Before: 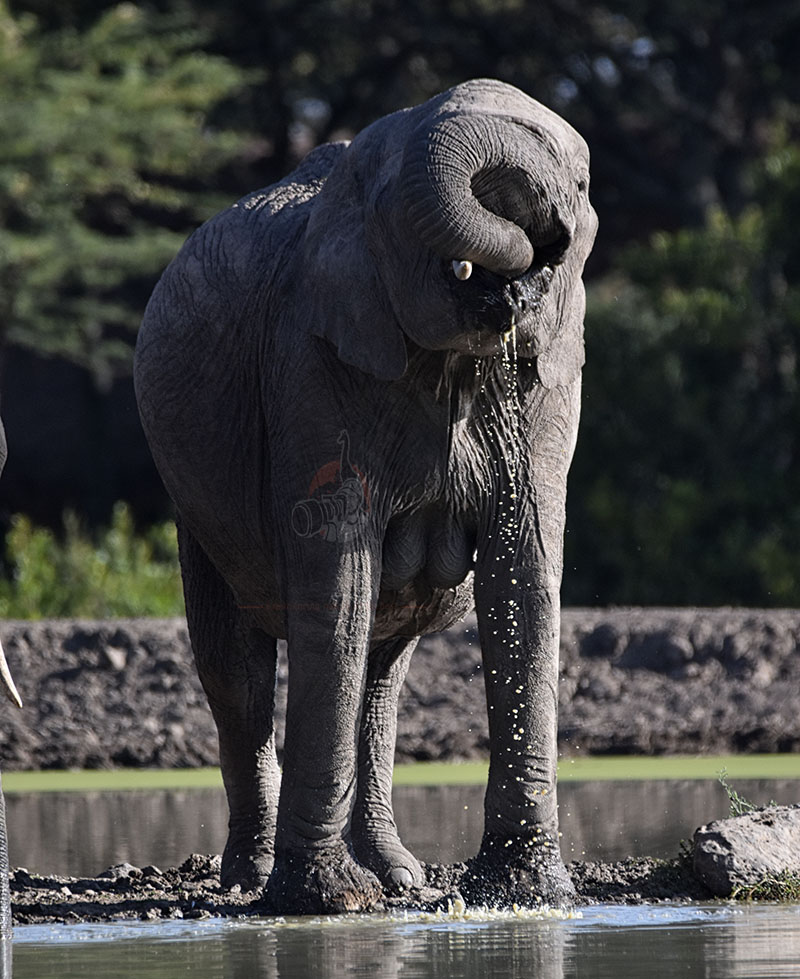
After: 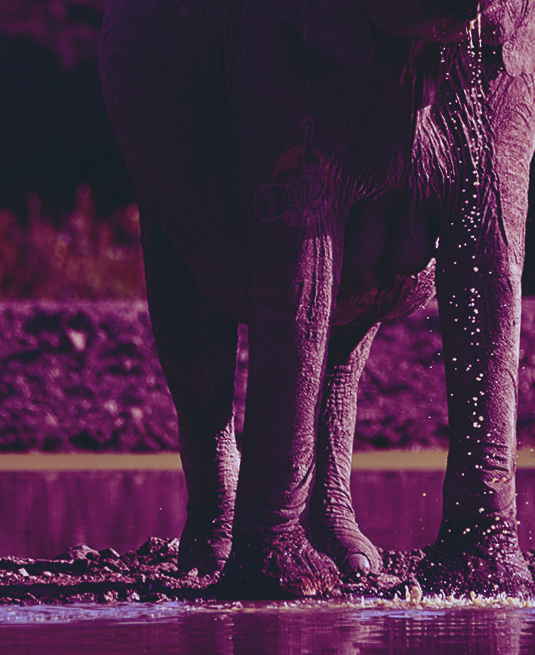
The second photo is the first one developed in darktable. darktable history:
rgb curve: curves: ch0 [(0.123, 0.061) (0.995, 0.887)]; ch1 [(0.06, 0.116) (1, 0.906)]; ch2 [(0, 0) (0.824, 0.69) (1, 1)], mode RGB, independent channels, compensate middle gray true
crop and rotate: angle -0.82°, left 3.85%, top 31.828%, right 27.992%
color balance: mode lift, gamma, gain (sRGB), lift [1, 1, 0.101, 1]
exposure: black level correction -0.028, compensate highlight preservation false
